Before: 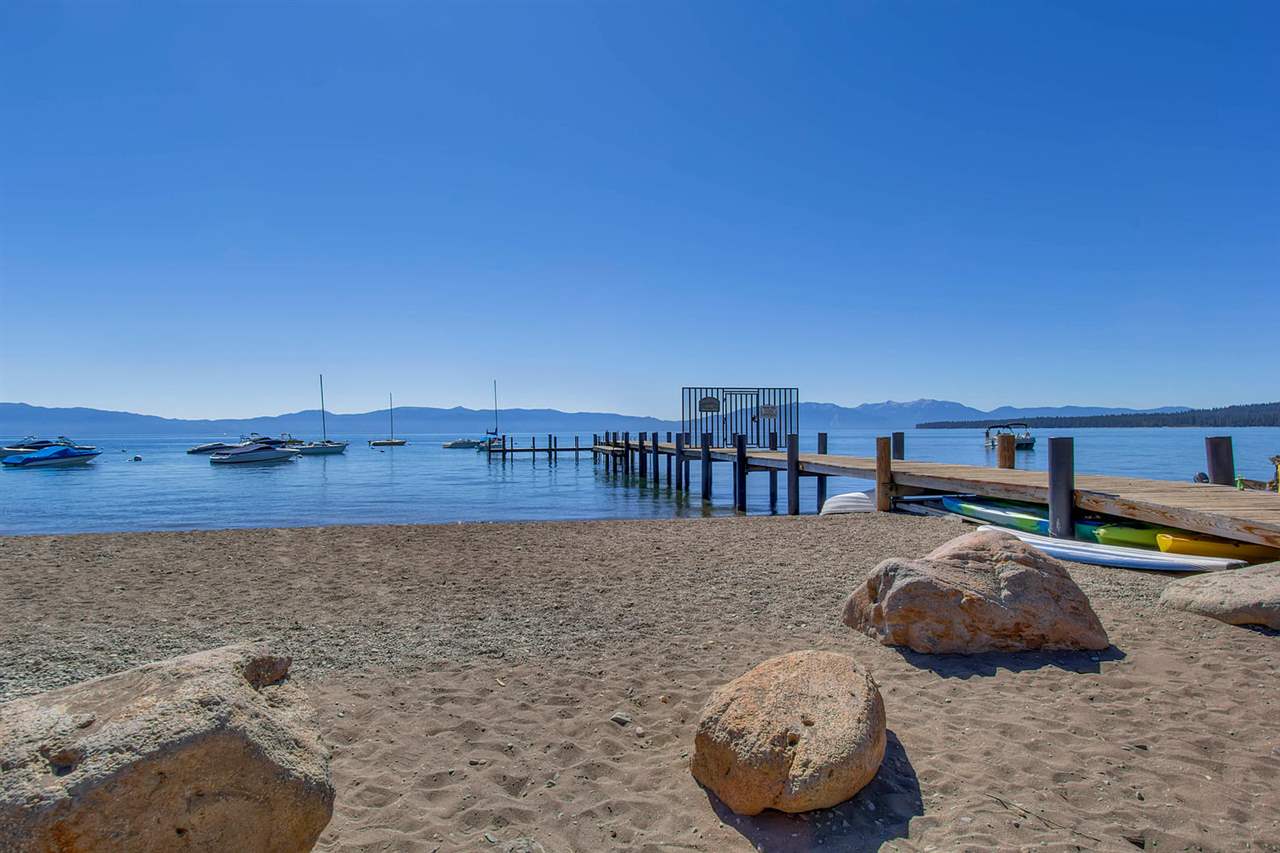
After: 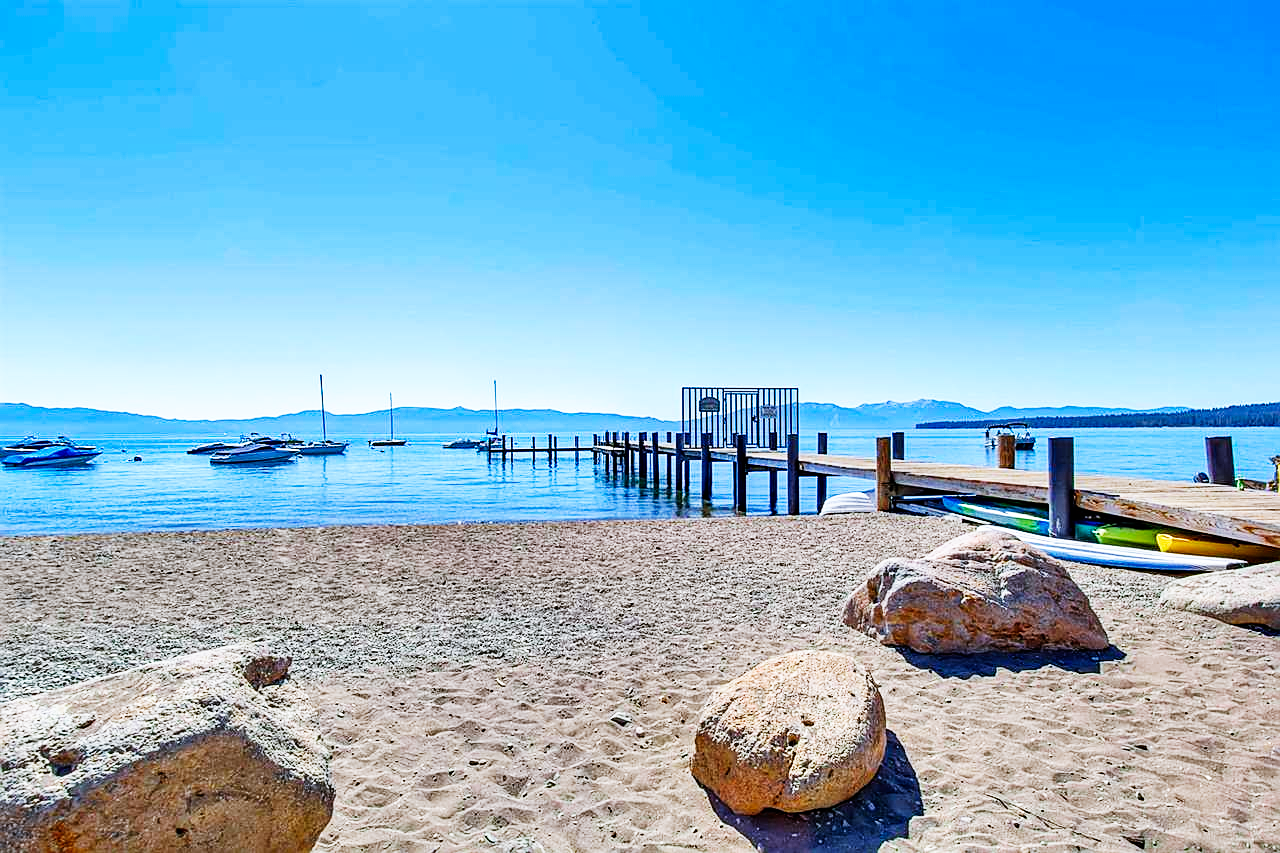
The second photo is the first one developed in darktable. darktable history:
haze removal: compatibility mode true, adaptive false
base curve: curves: ch0 [(0, 0) (0.007, 0.004) (0.027, 0.03) (0.046, 0.07) (0.207, 0.54) (0.442, 0.872) (0.673, 0.972) (1, 1)], preserve colors none
sharpen: on, module defaults
color calibration: x 0.367, y 0.376, temperature 4365.13 K
